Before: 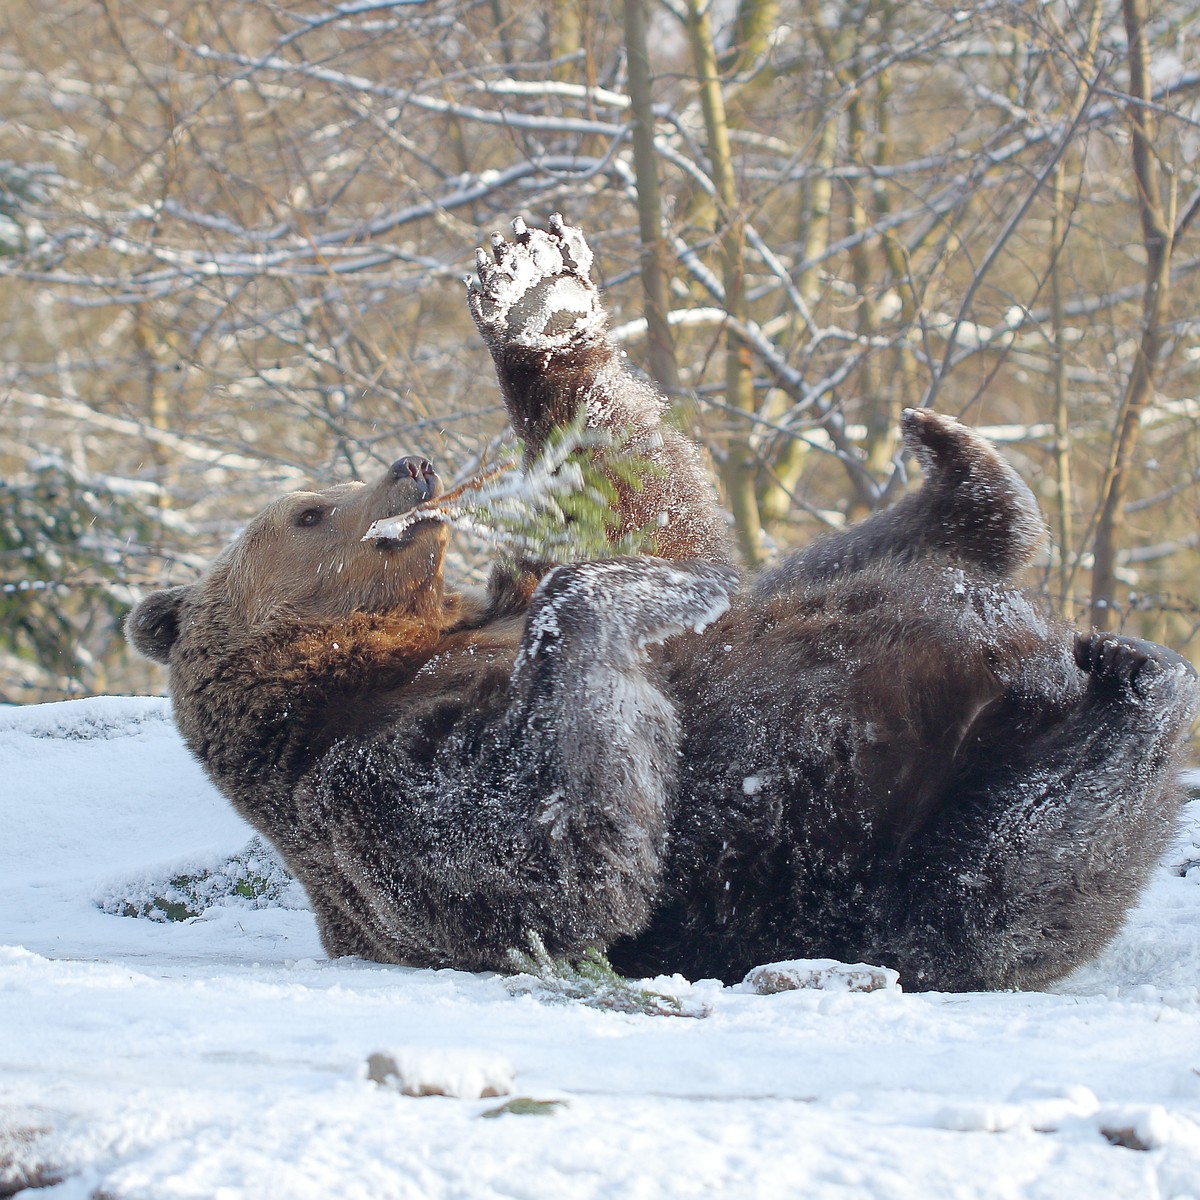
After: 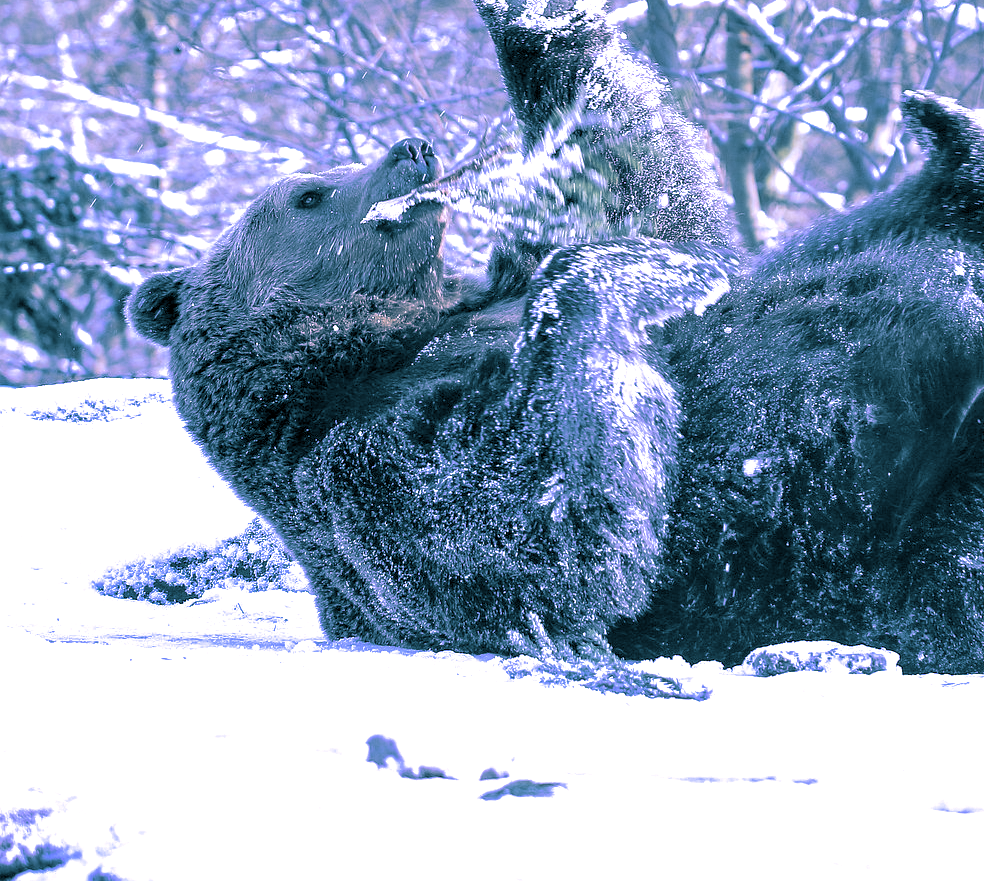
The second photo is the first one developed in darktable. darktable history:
split-toning: shadows › hue 212.4°, balance -70
crop: top 26.531%, right 17.959%
local contrast: detail 160%
exposure: black level correction 0.004, exposure 0.014 EV, compensate highlight preservation false
white balance: red 0.98, blue 1.61
